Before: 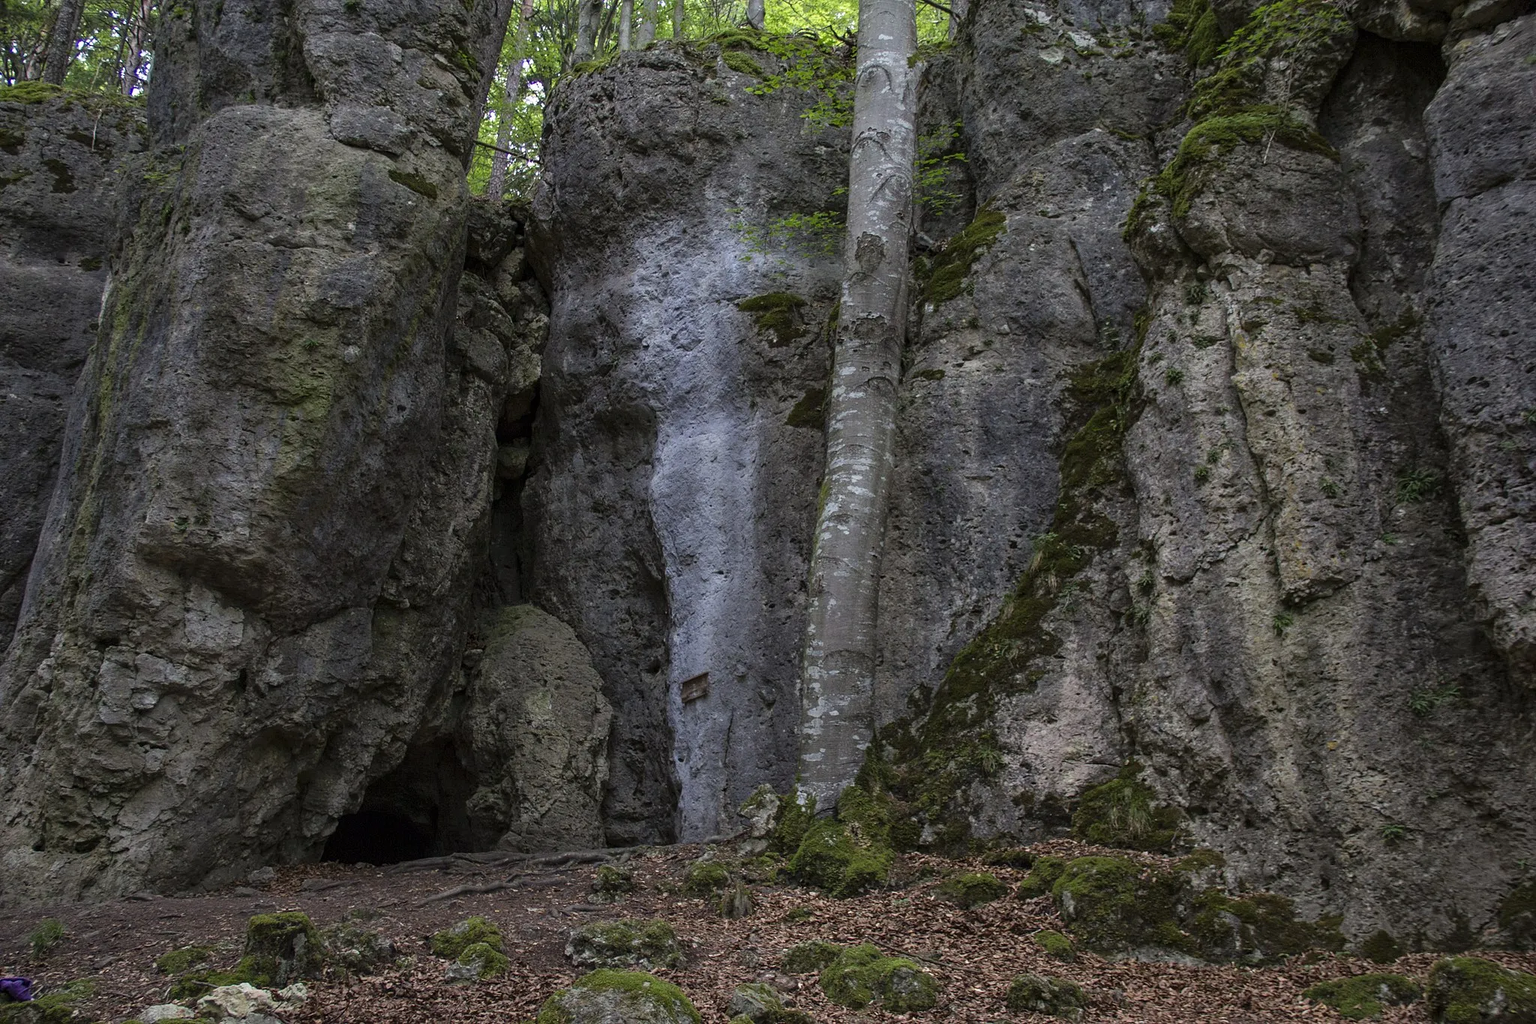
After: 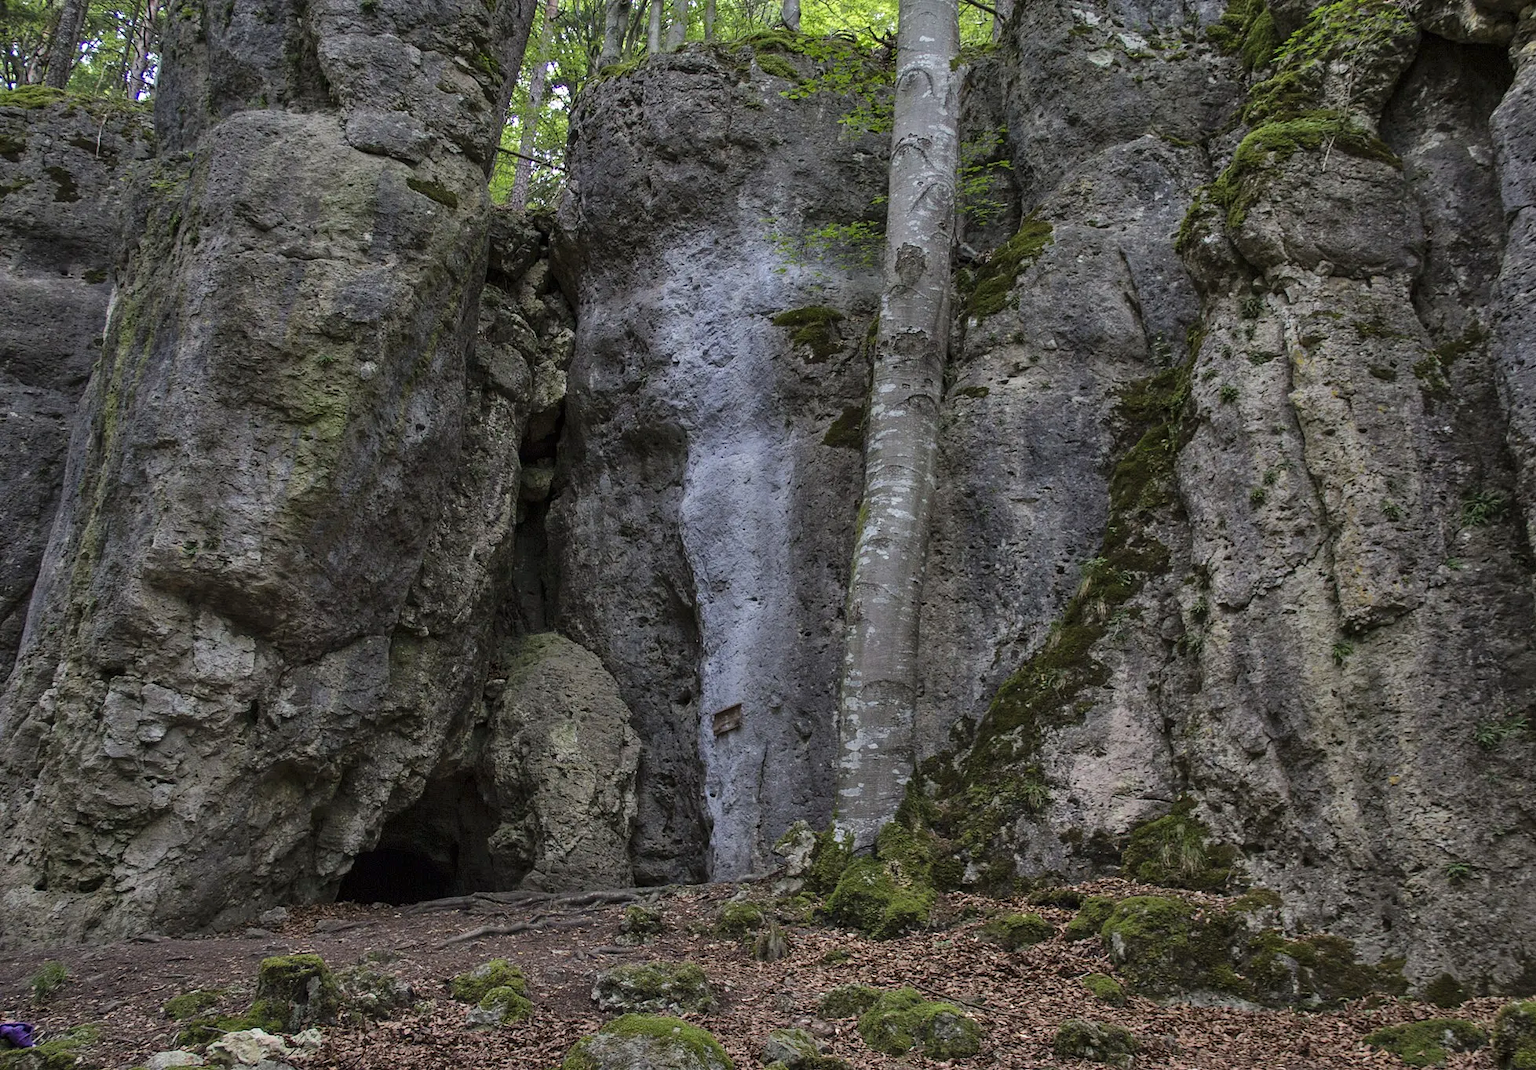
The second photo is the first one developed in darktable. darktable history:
shadows and highlights: soften with gaussian
crop: right 4.416%, bottom 0.018%
